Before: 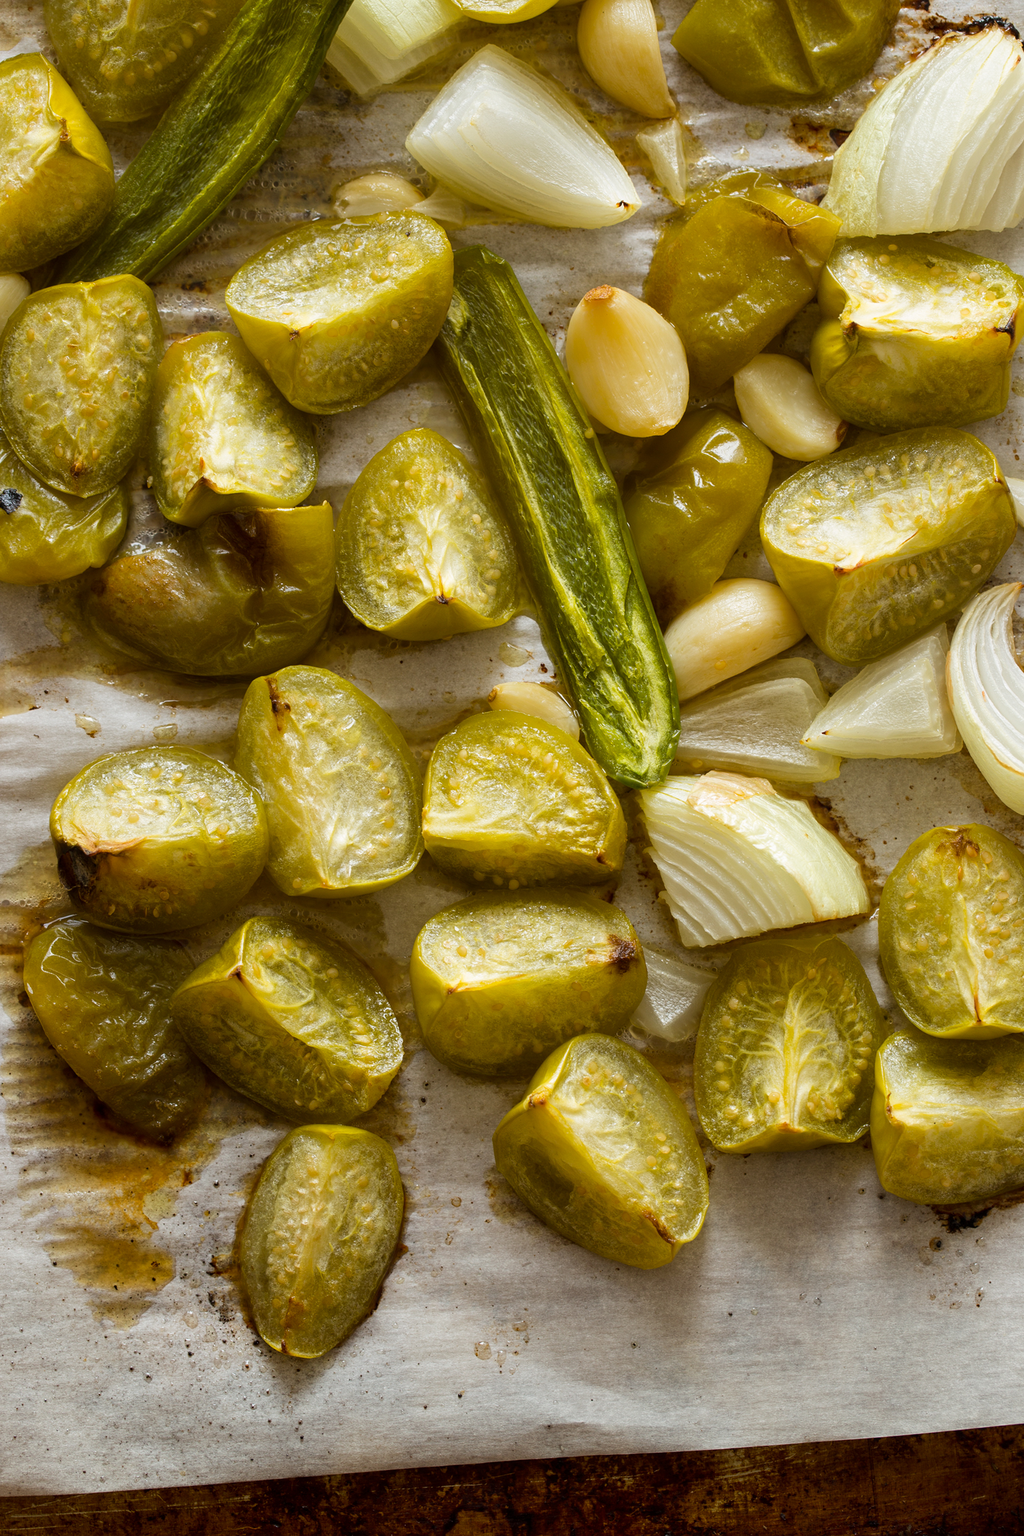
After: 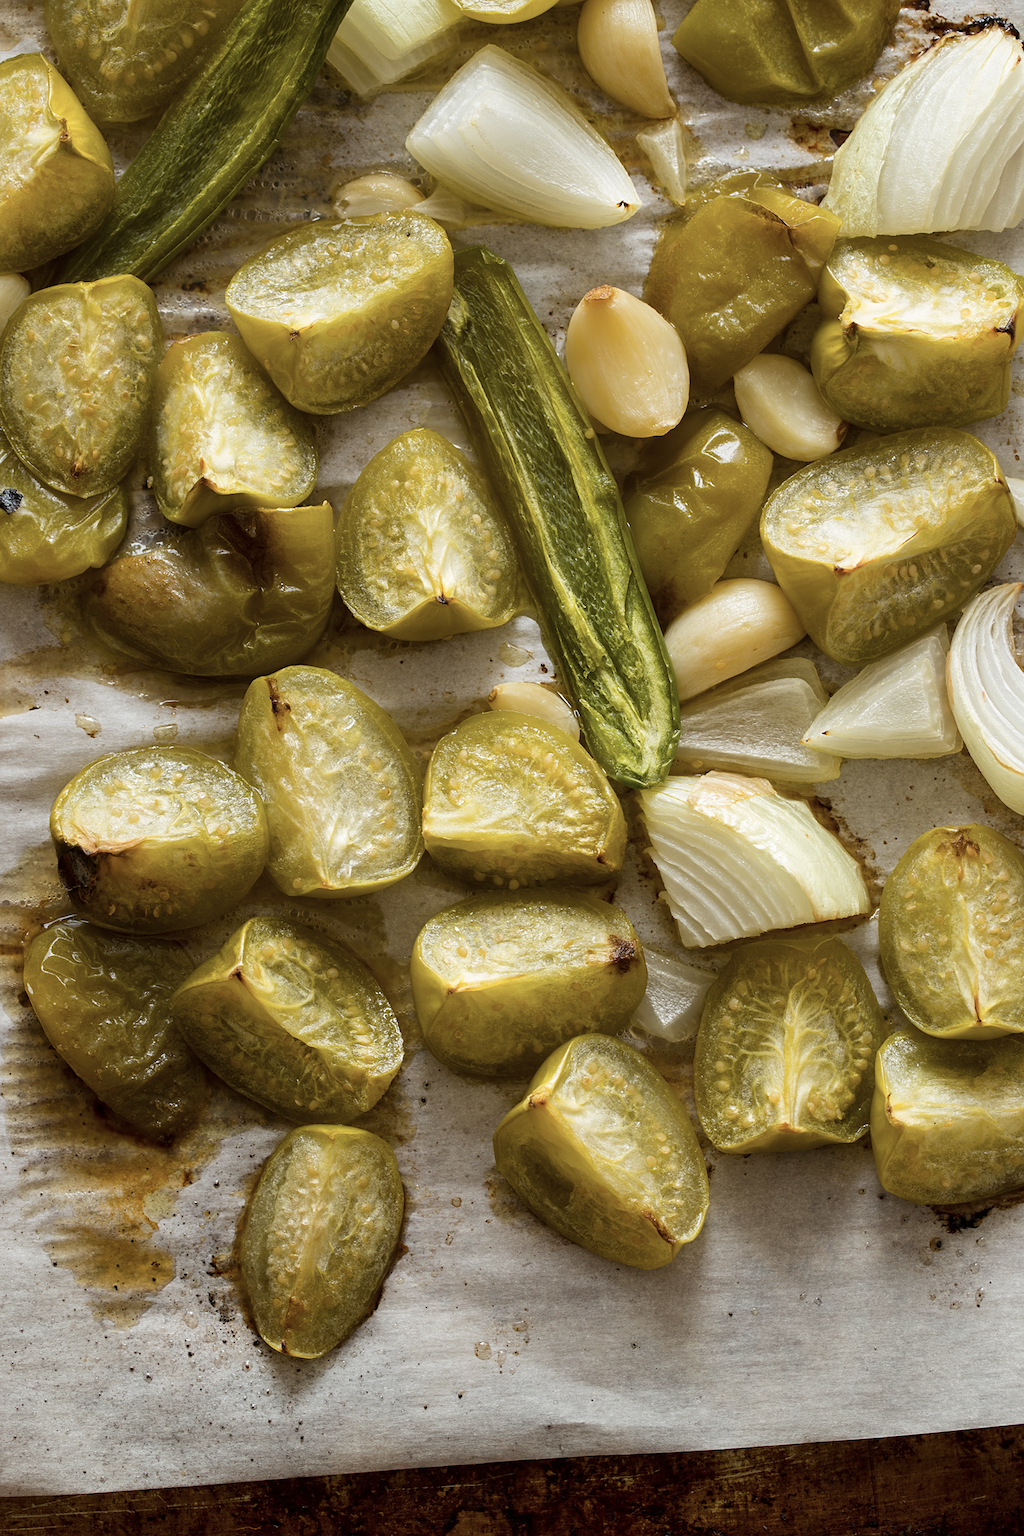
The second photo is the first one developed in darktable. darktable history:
contrast brightness saturation: contrast 0.06, brightness -0.01, saturation -0.23
sharpen: amount 0.2
